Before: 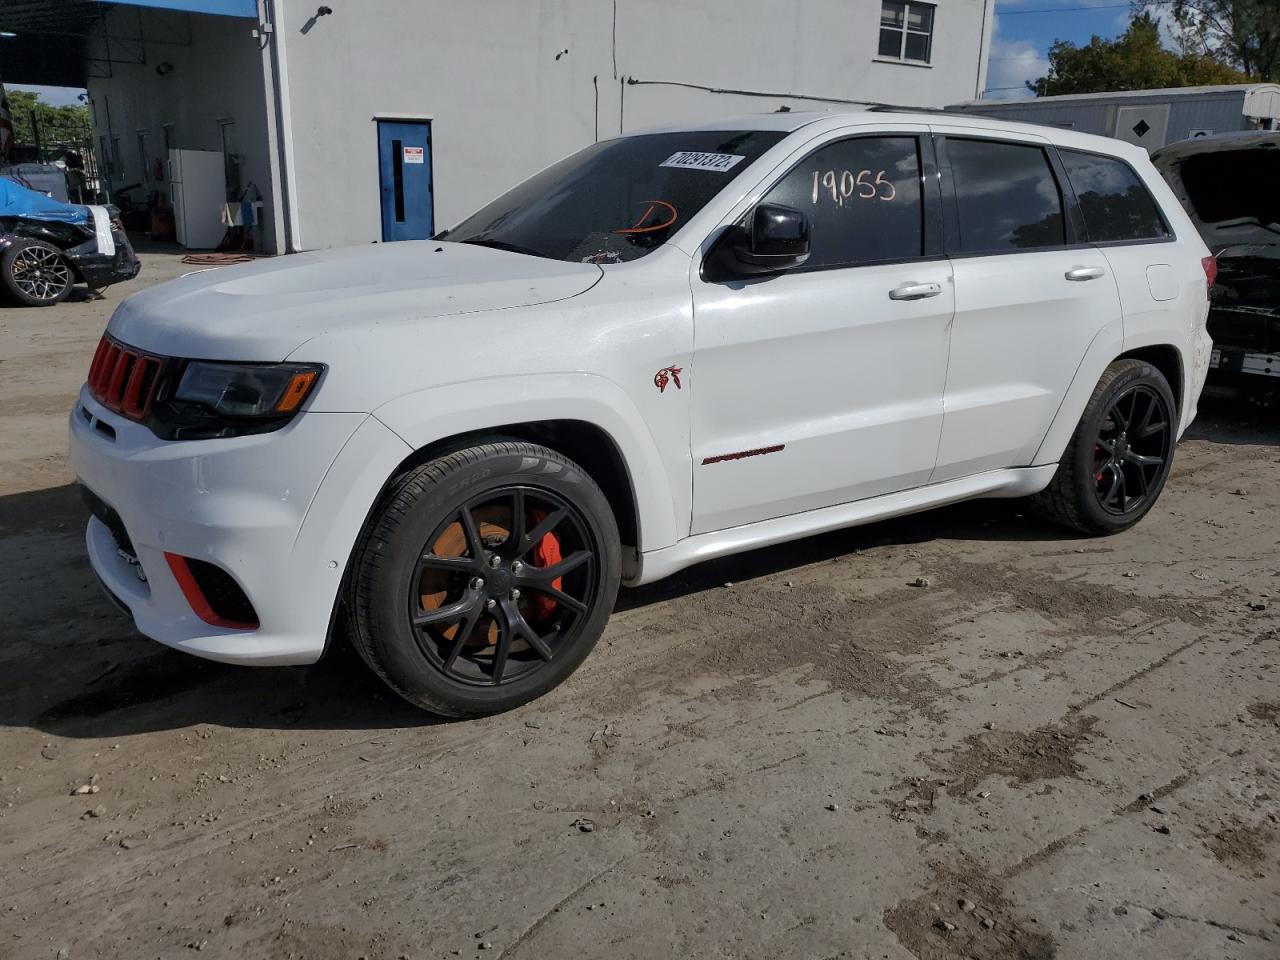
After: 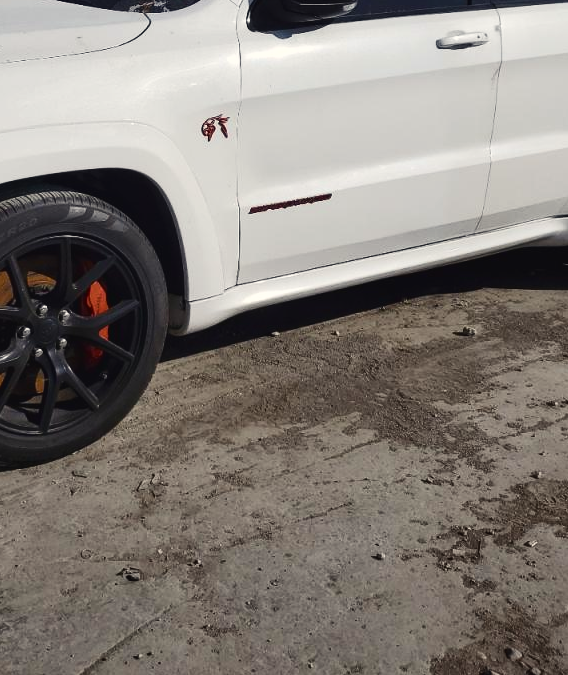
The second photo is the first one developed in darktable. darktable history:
color balance rgb: shadows lift › chroma 3%, shadows lift › hue 280.8°, power › hue 330°, highlights gain › chroma 3%, highlights gain › hue 75.6°, global offset › luminance 0.7%, perceptual saturation grading › global saturation 20%, perceptual saturation grading › highlights -25%, perceptual saturation grading › shadows 50%, global vibrance 20.33%
crop: left 35.432%, top 26.233%, right 20.145%, bottom 3.432%
contrast brightness saturation: contrast 0.25, saturation -0.31
